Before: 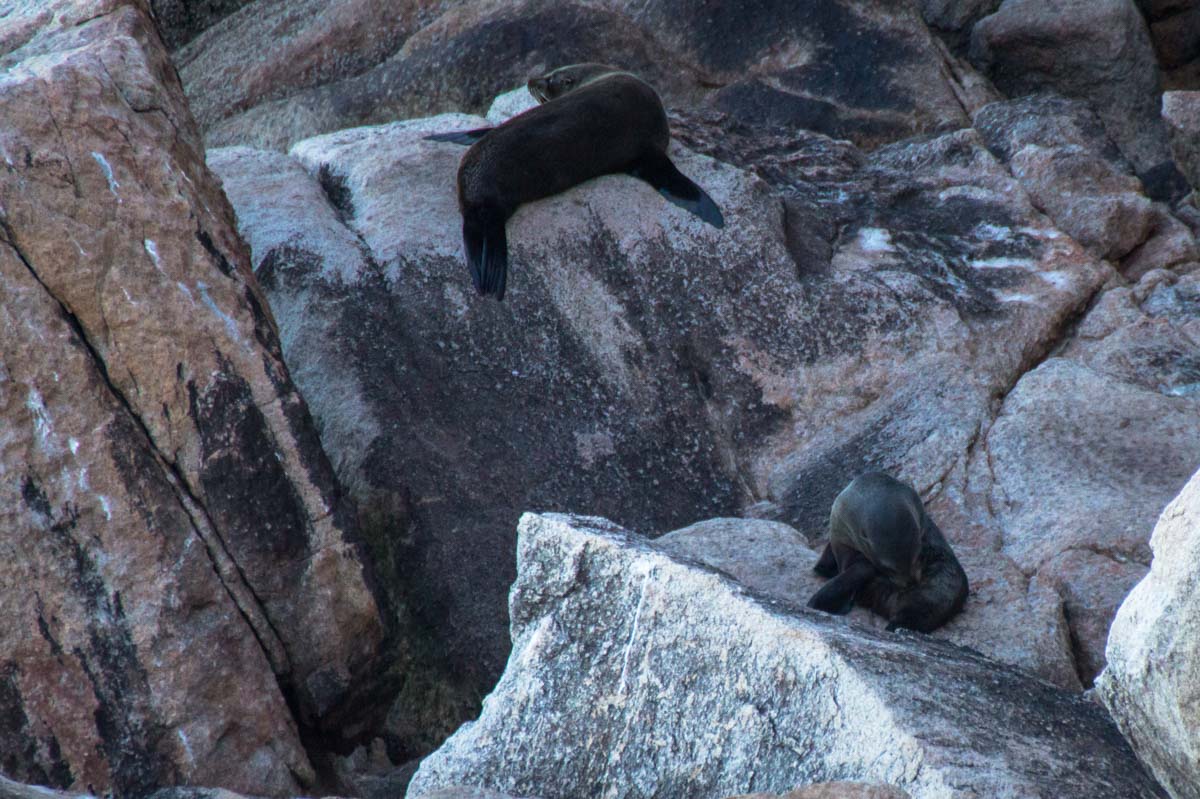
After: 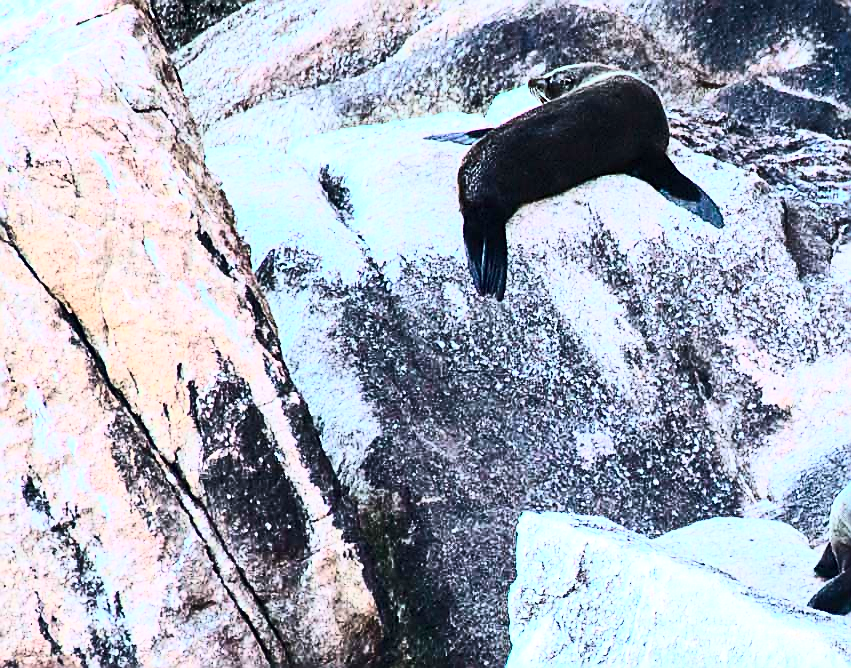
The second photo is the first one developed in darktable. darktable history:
sharpen: radius 1.426, amount 1.259, threshold 0.64
exposure: black level correction 0.001, exposure 0.499 EV, compensate highlight preservation false
contrast brightness saturation: contrast 0.624, brightness 0.34, saturation 0.15
tone equalizer: -7 EV 0.163 EV, -6 EV 0.564 EV, -5 EV 1.17 EV, -4 EV 1.31 EV, -3 EV 1.16 EV, -2 EV 0.6 EV, -1 EV 0.155 EV, edges refinement/feathering 500, mask exposure compensation -1.57 EV, preserve details no
crop: right 29.015%, bottom 16.378%
